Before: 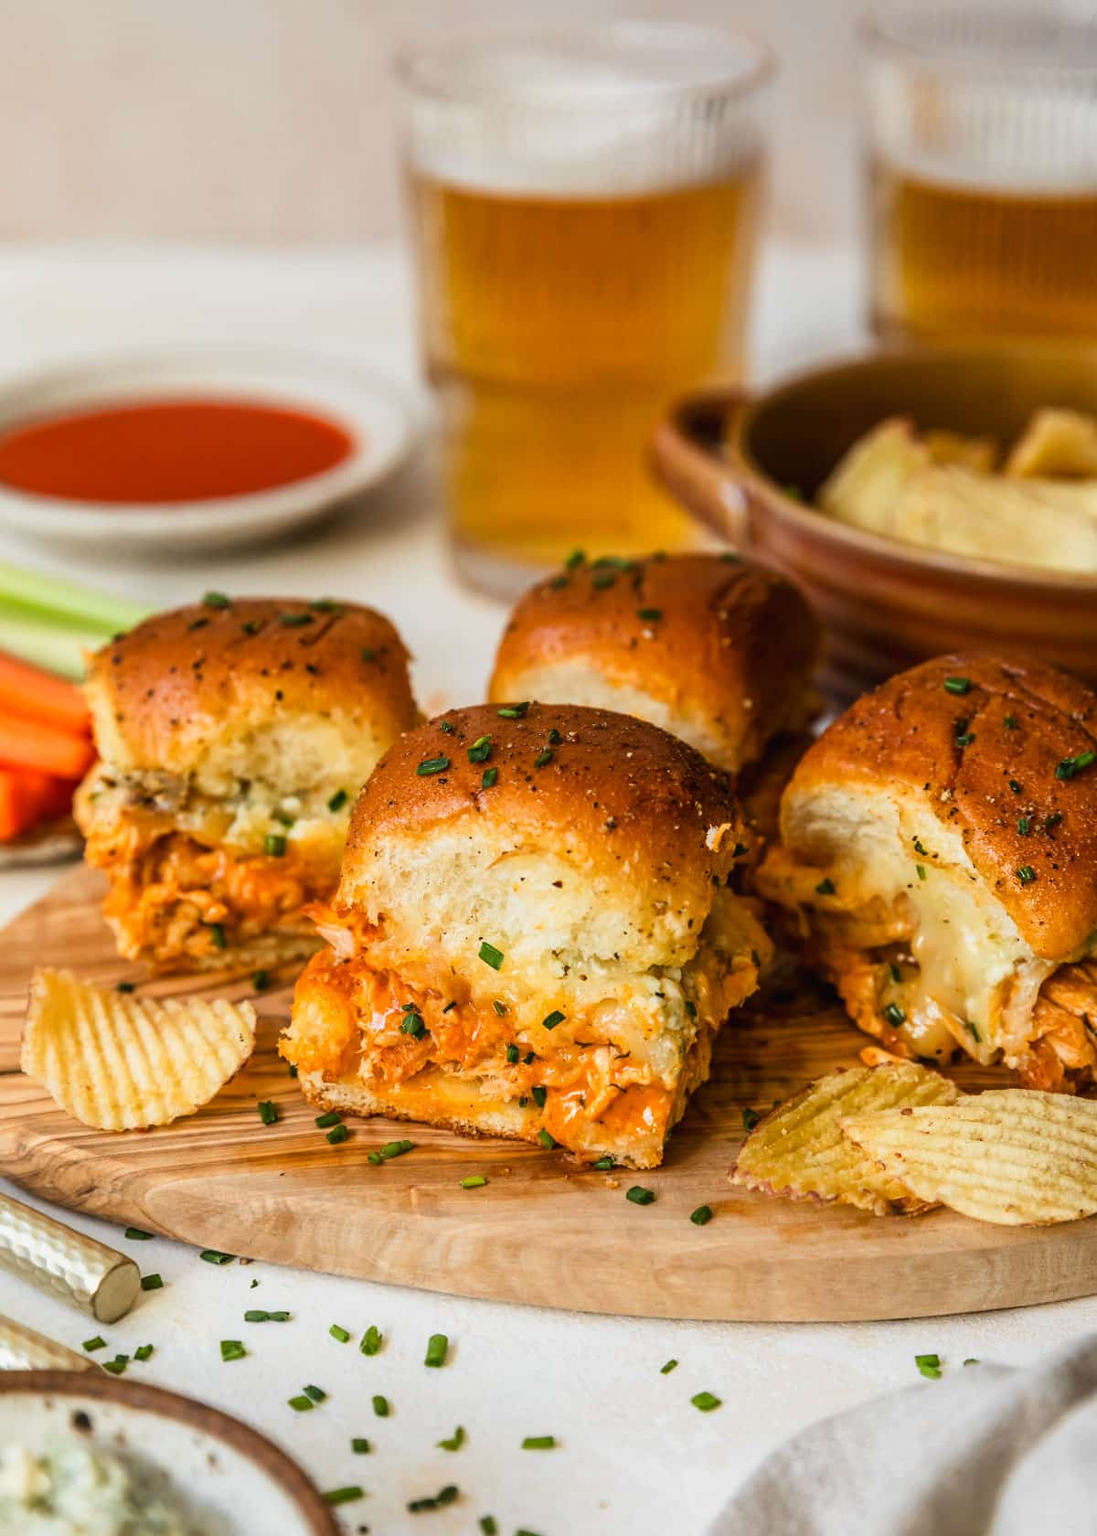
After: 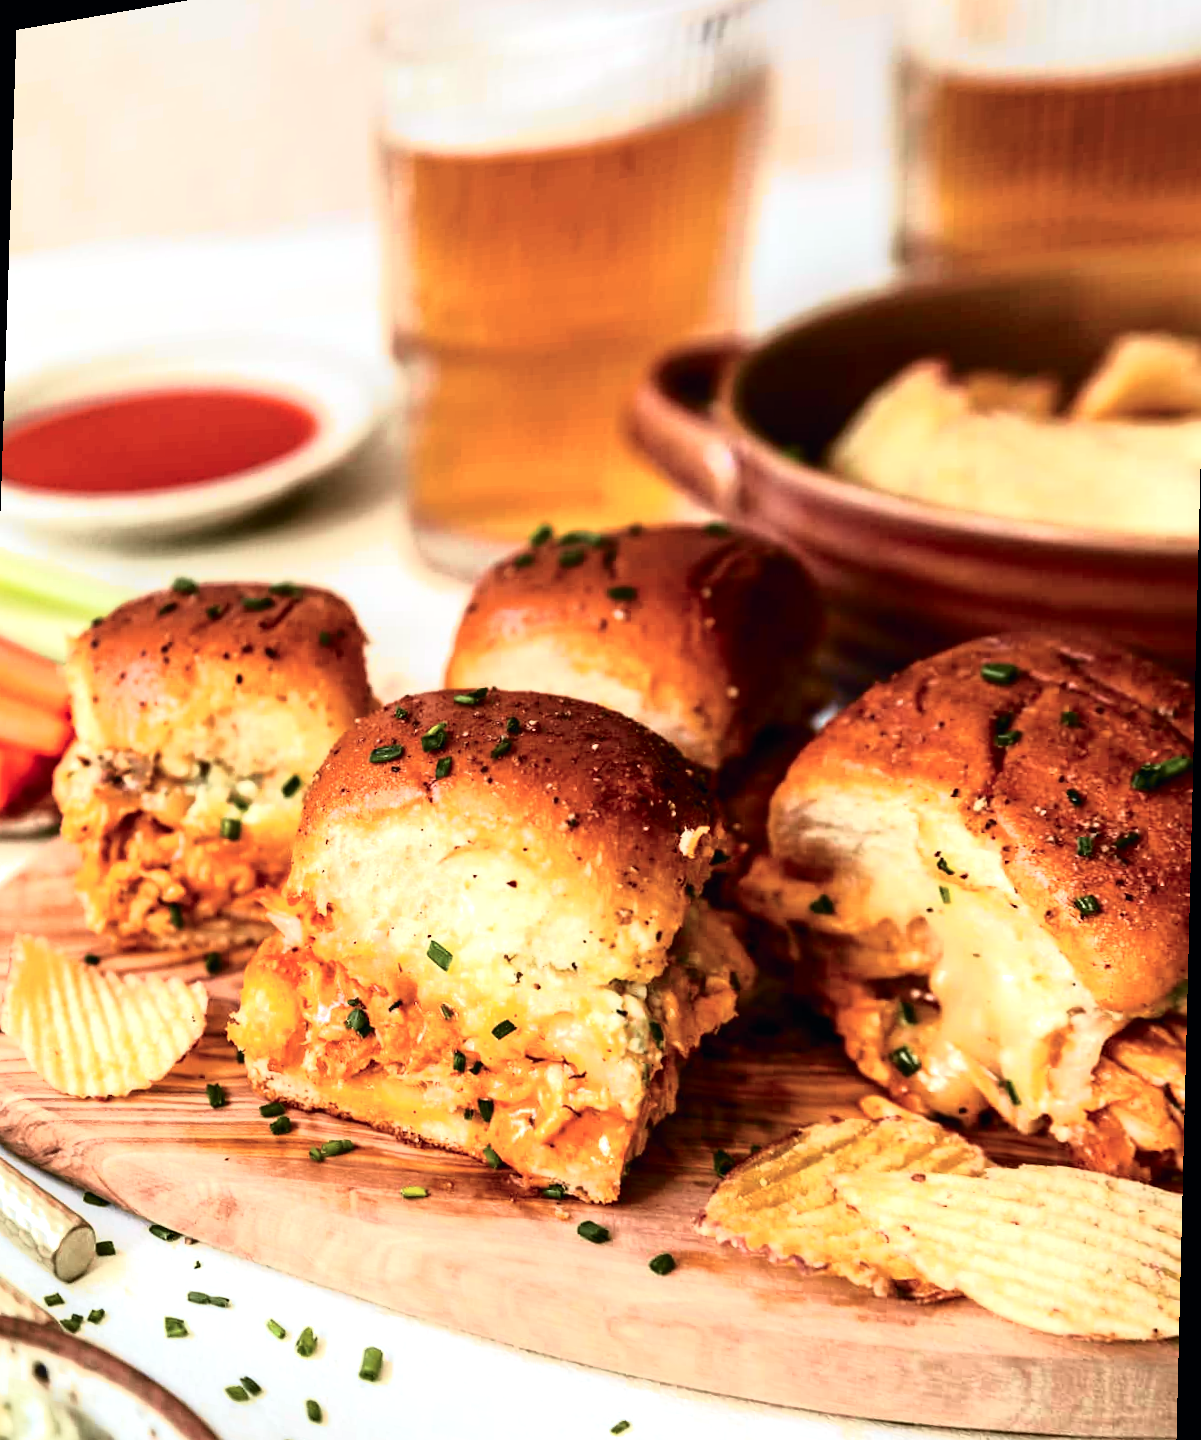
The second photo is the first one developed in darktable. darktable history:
tone equalizer: -8 EV -0.75 EV, -7 EV -0.7 EV, -6 EV -0.6 EV, -5 EV -0.4 EV, -3 EV 0.4 EV, -2 EV 0.6 EV, -1 EV 0.7 EV, +0 EV 0.75 EV, edges refinement/feathering 500, mask exposure compensation -1.57 EV, preserve details no
tone curve: curves: ch0 [(0, 0) (0.105, 0.068) (0.195, 0.162) (0.283, 0.283) (0.384, 0.404) (0.485, 0.531) (0.638, 0.681) (0.795, 0.879) (1, 0.977)]; ch1 [(0, 0) (0.161, 0.092) (0.35, 0.33) (0.379, 0.401) (0.456, 0.469) (0.504, 0.498) (0.53, 0.532) (0.58, 0.619) (0.635, 0.671) (1, 1)]; ch2 [(0, 0) (0.371, 0.362) (0.437, 0.437) (0.483, 0.484) (0.53, 0.515) (0.56, 0.58) (0.622, 0.606) (1, 1)], color space Lab, independent channels, preserve colors none
rotate and perspective: rotation 1.69°, lens shift (vertical) -0.023, lens shift (horizontal) -0.291, crop left 0.025, crop right 0.988, crop top 0.092, crop bottom 0.842
